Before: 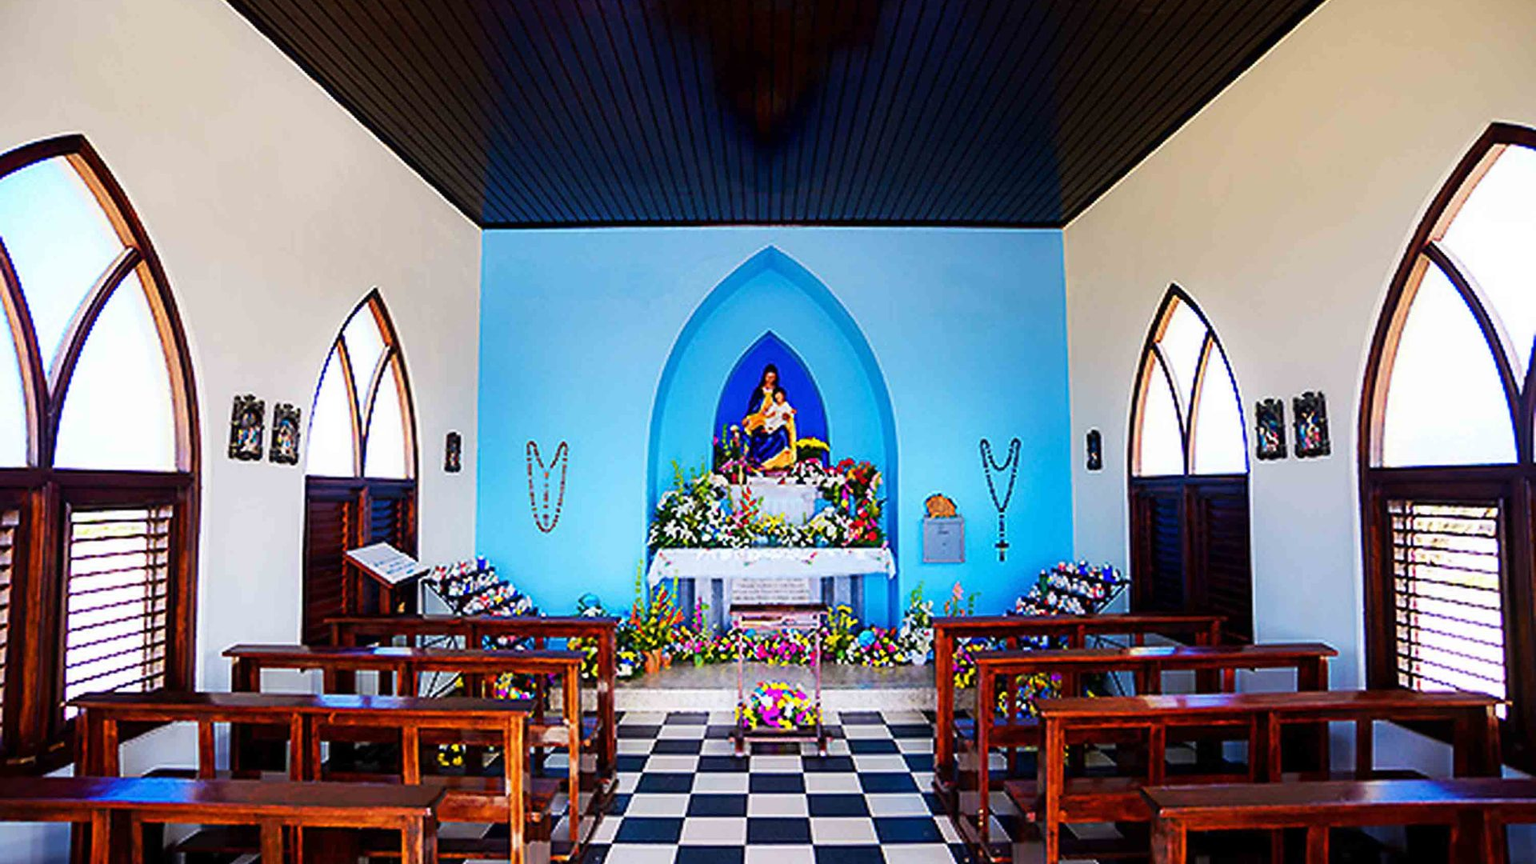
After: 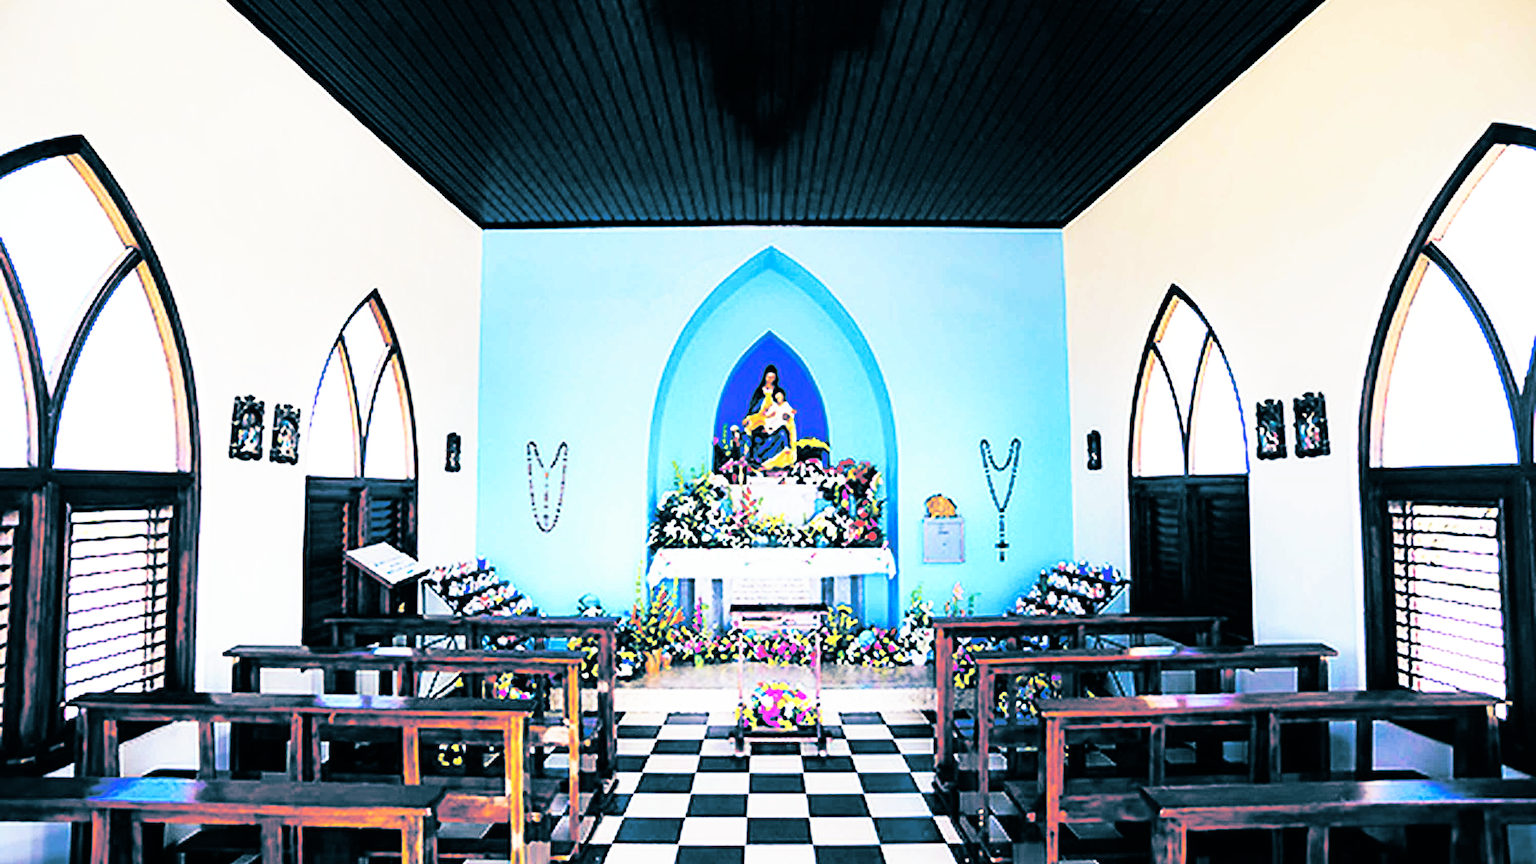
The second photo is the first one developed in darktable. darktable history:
base curve: curves: ch0 [(0, 0) (0.007, 0.004) (0.027, 0.03) (0.046, 0.07) (0.207, 0.54) (0.442, 0.872) (0.673, 0.972) (1, 1)], preserve colors none
split-toning: shadows › hue 212.4°, balance -70
